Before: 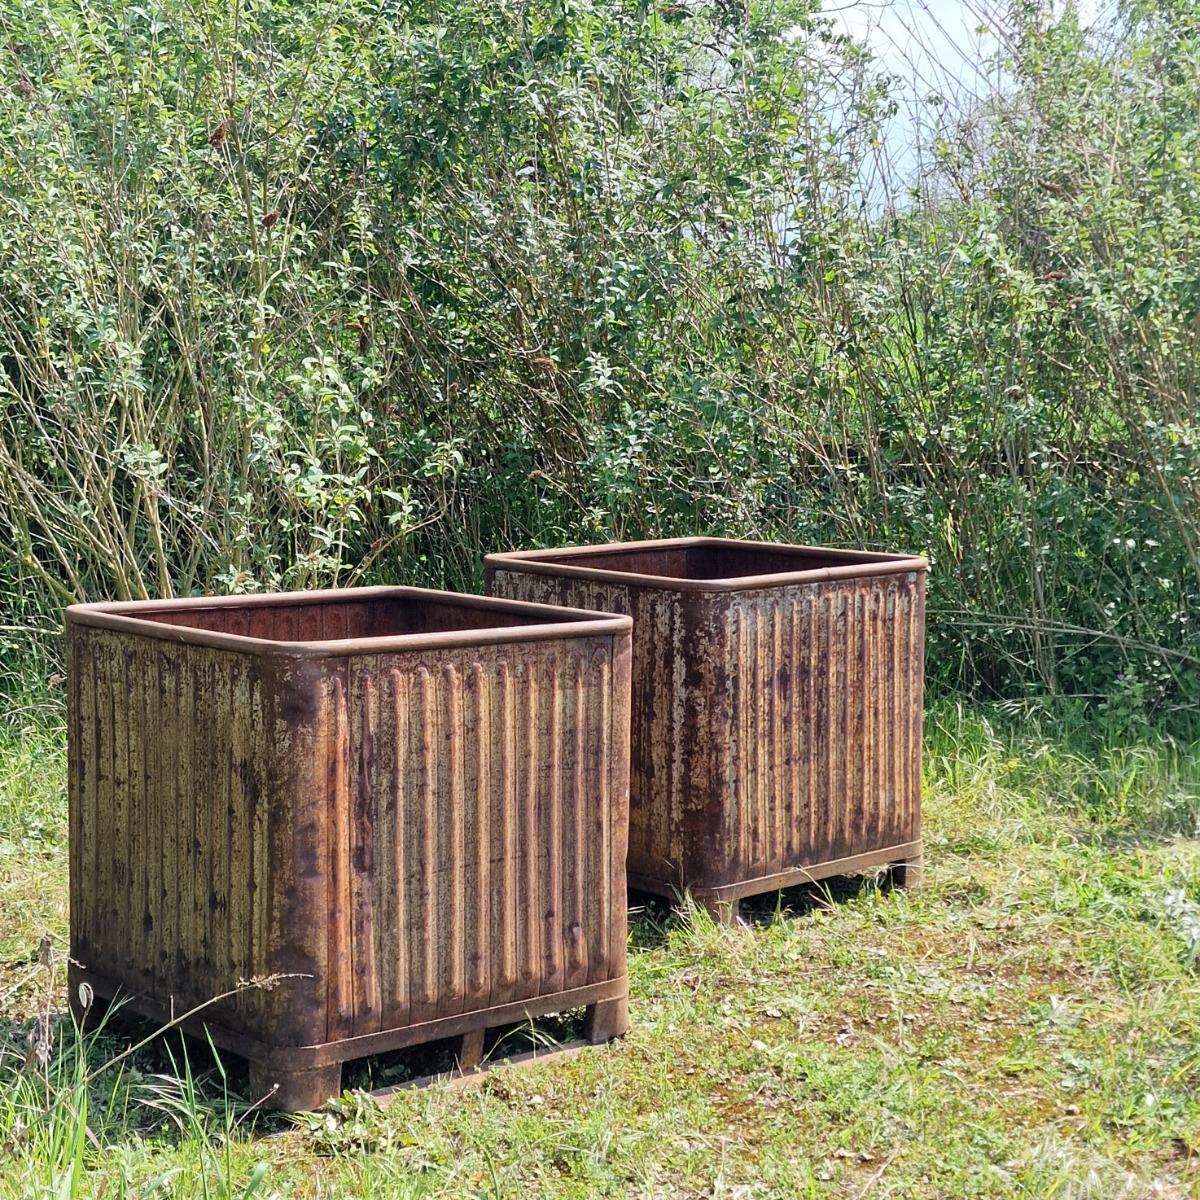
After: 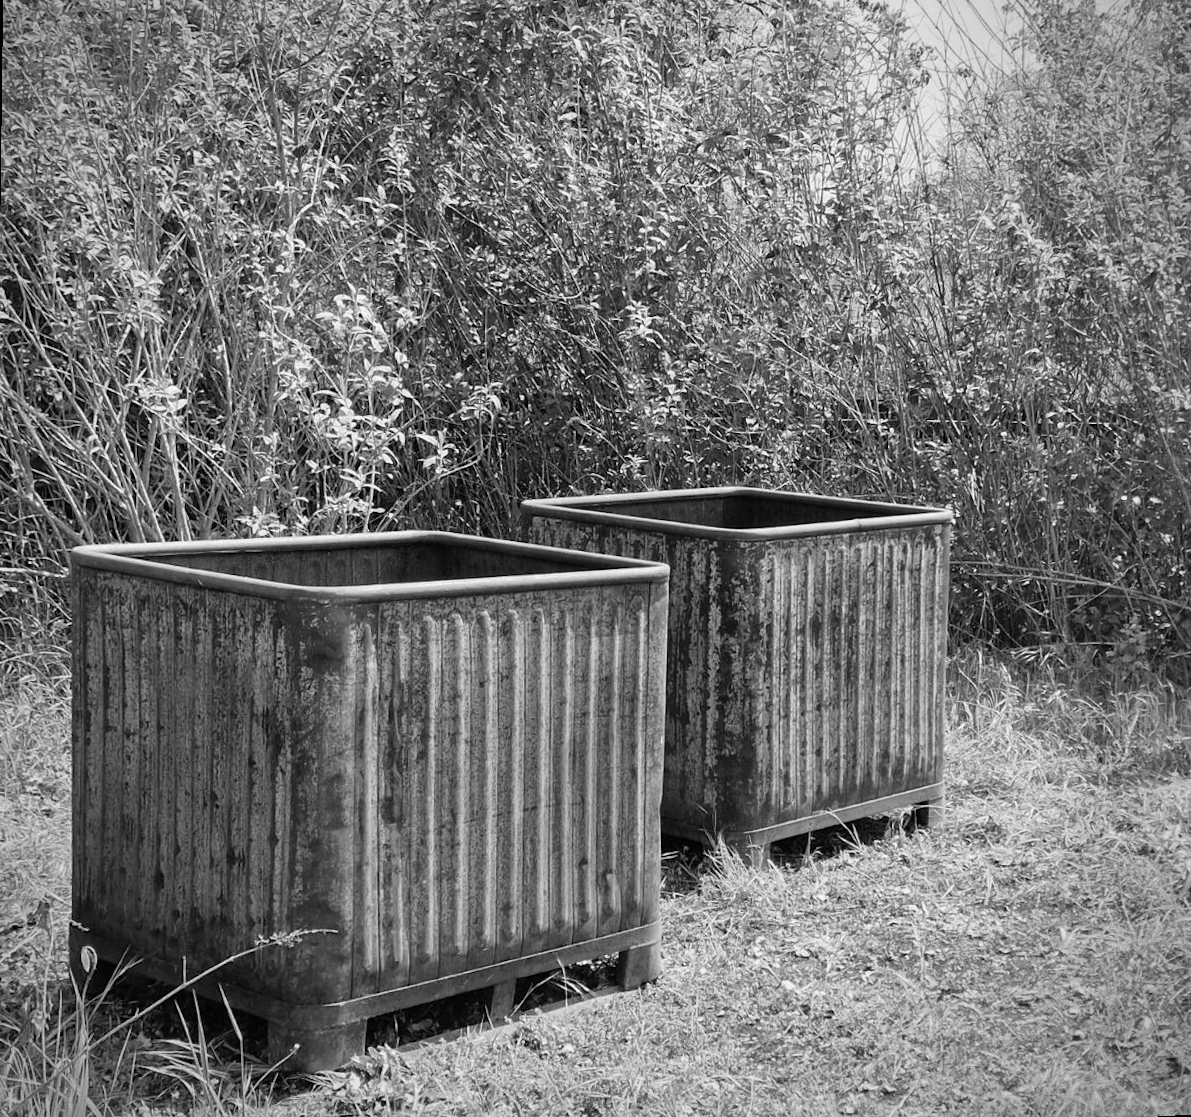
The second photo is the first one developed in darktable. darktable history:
vignetting: saturation 0, unbound false
rotate and perspective: rotation 0.679°, lens shift (horizontal) 0.136, crop left 0.009, crop right 0.991, crop top 0.078, crop bottom 0.95
monochrome: size 1
white balance: emerald 1
